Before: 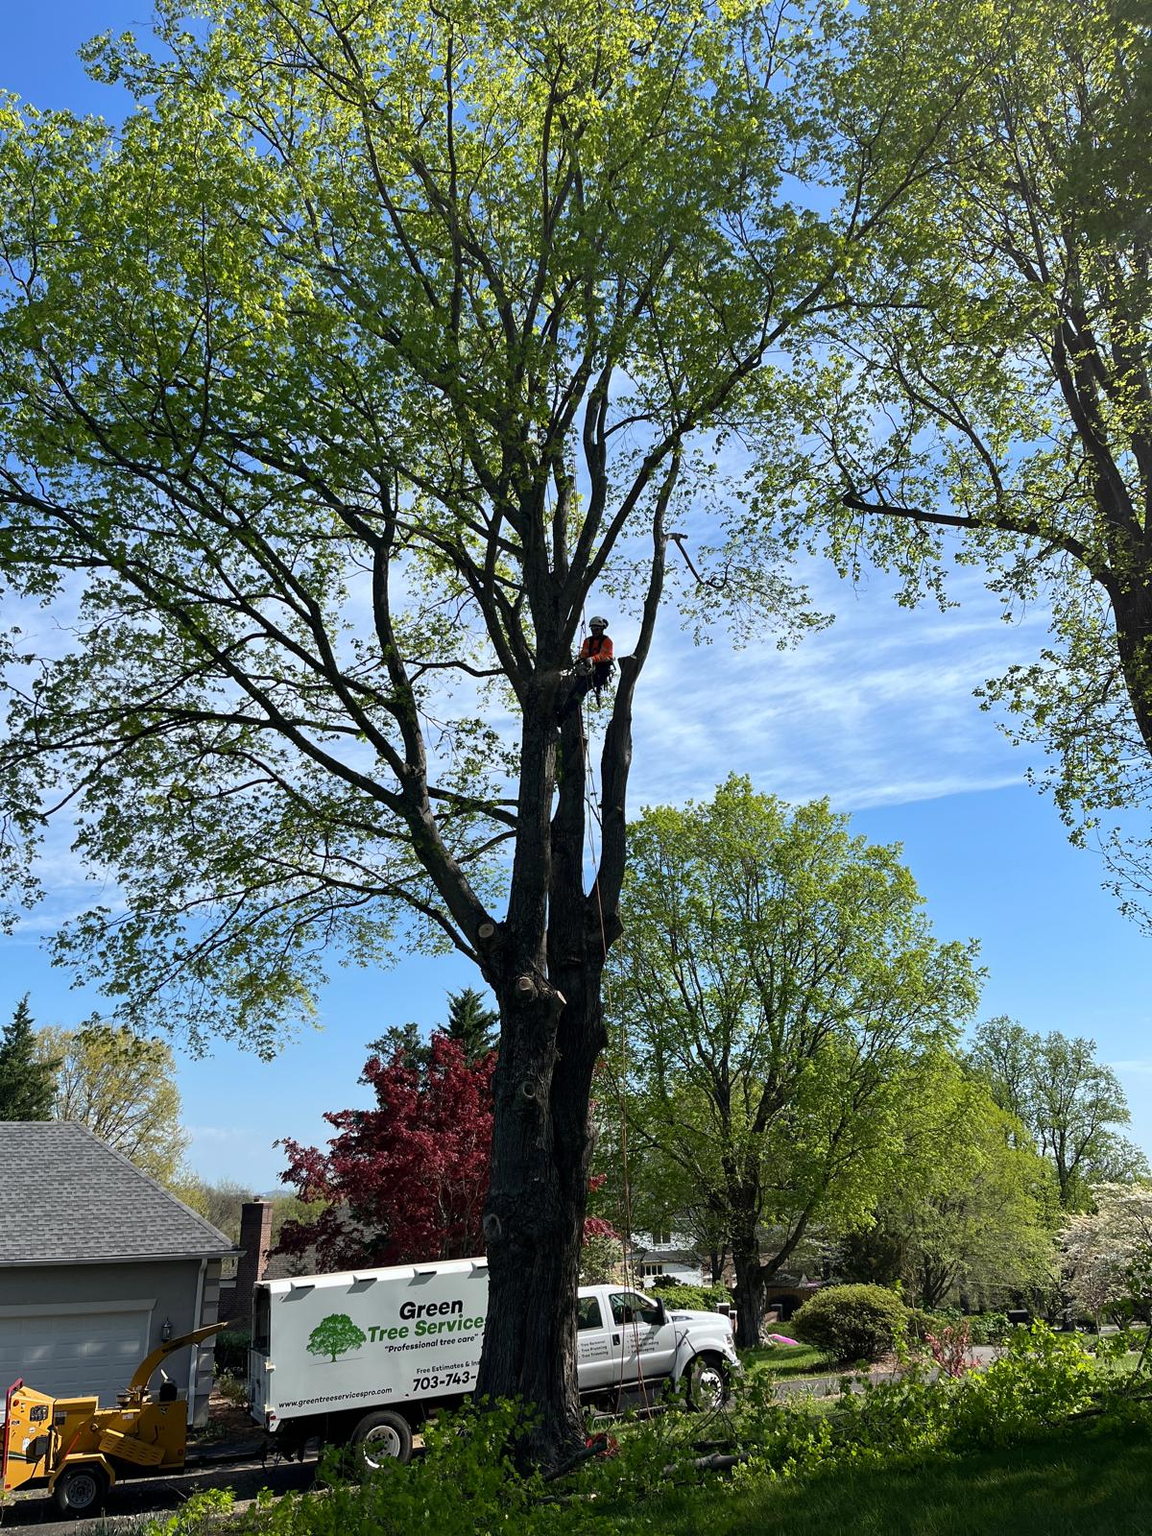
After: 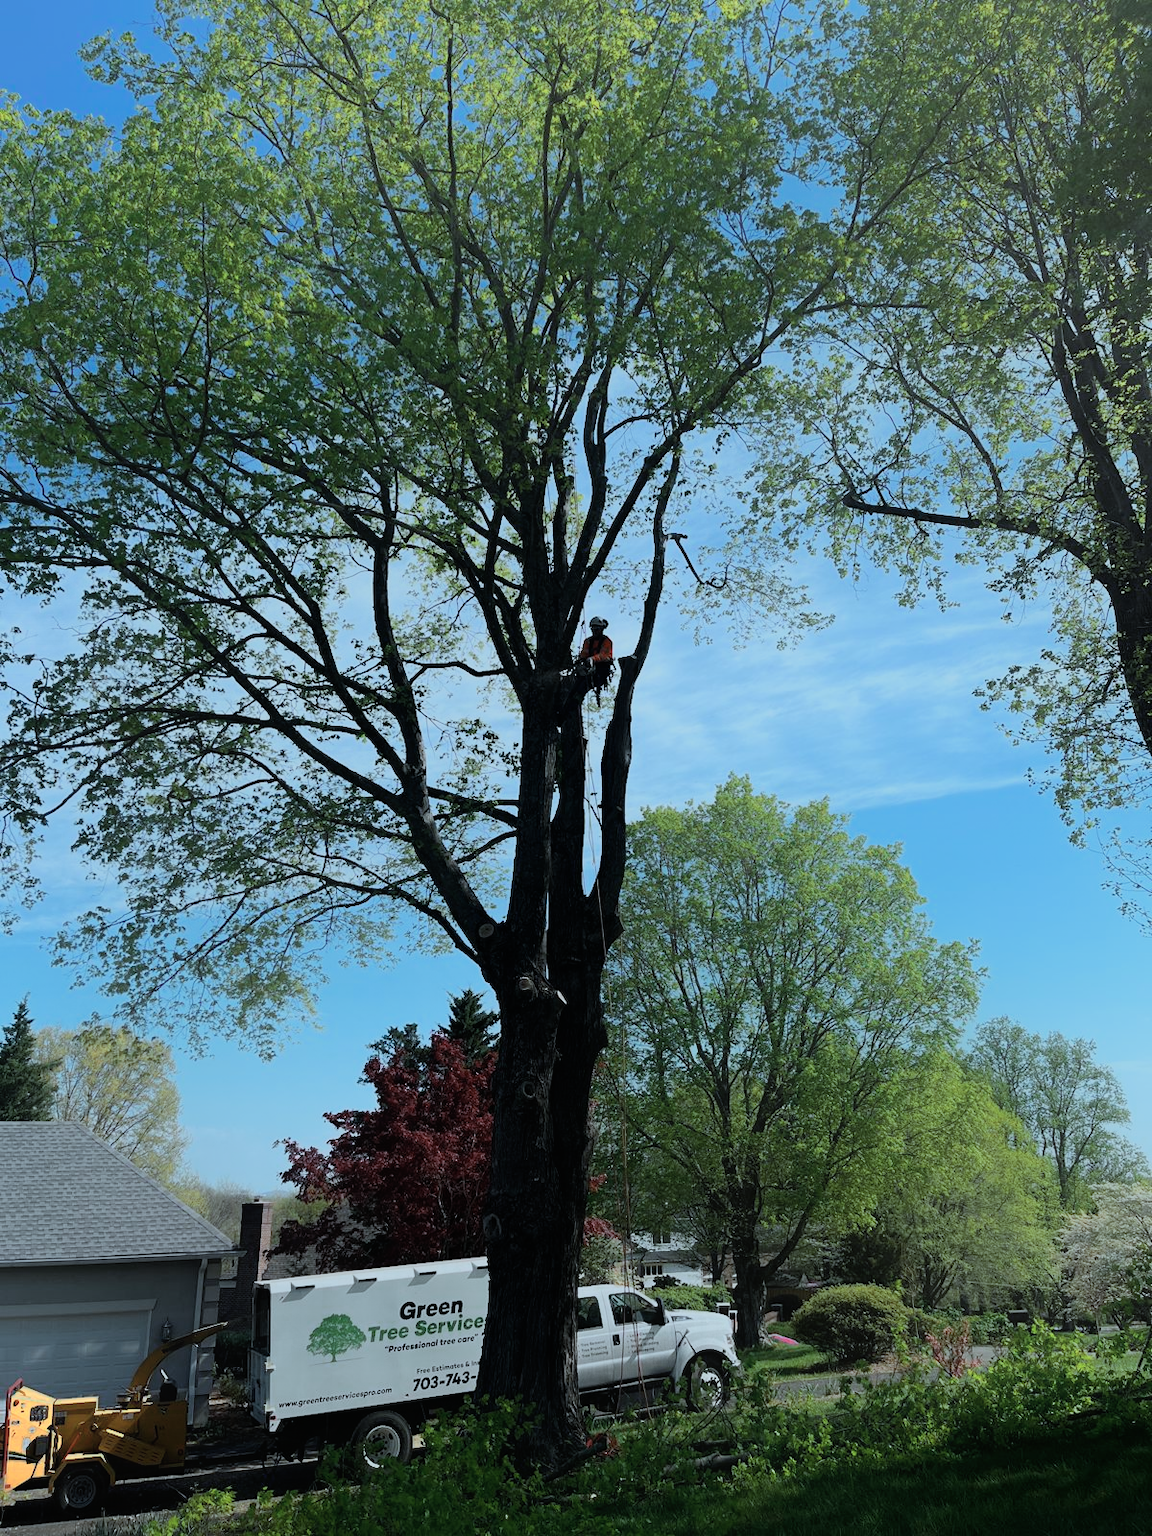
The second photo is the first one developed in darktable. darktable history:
filmic rgb: black relative exposure -7.65 EV, white relative exposure 4.56 EV, hardness 3.61, color science v6 (2022)
contrast equalizer: octaves 7, y [[0.6 ×6], [0.55 ×6], [0 ×6], [0 ×6], [0 ×6]], mix -0.985
color calibration: gray › normalize channels true, illuminant F (fluorescent), F source F9 (Cool White Deluxe 4150 K) – high CRI, x 0.374, y 0.373, temperature 4157.06 K, gamut compression 0.012
color zones: curves: ch0 [(0.018, 0.548) (0.224, 0.64) (0.425, 0.447) (0.675, 0.575) (0.732, 0.579)]; ch1 [(0.066, 0.487) (0.25, 0.5) (0.404, 0.43) (0.75, 0.421) (0.956, 0.421)]; ch2 [(0.044, 0.561) (0.215, 0.465) (0.399, 0.544) (0.465, 0.548) (0.614, 0.447) (0.724, 0.43) (0.882, 0.623) (0.956, 0.632)]
